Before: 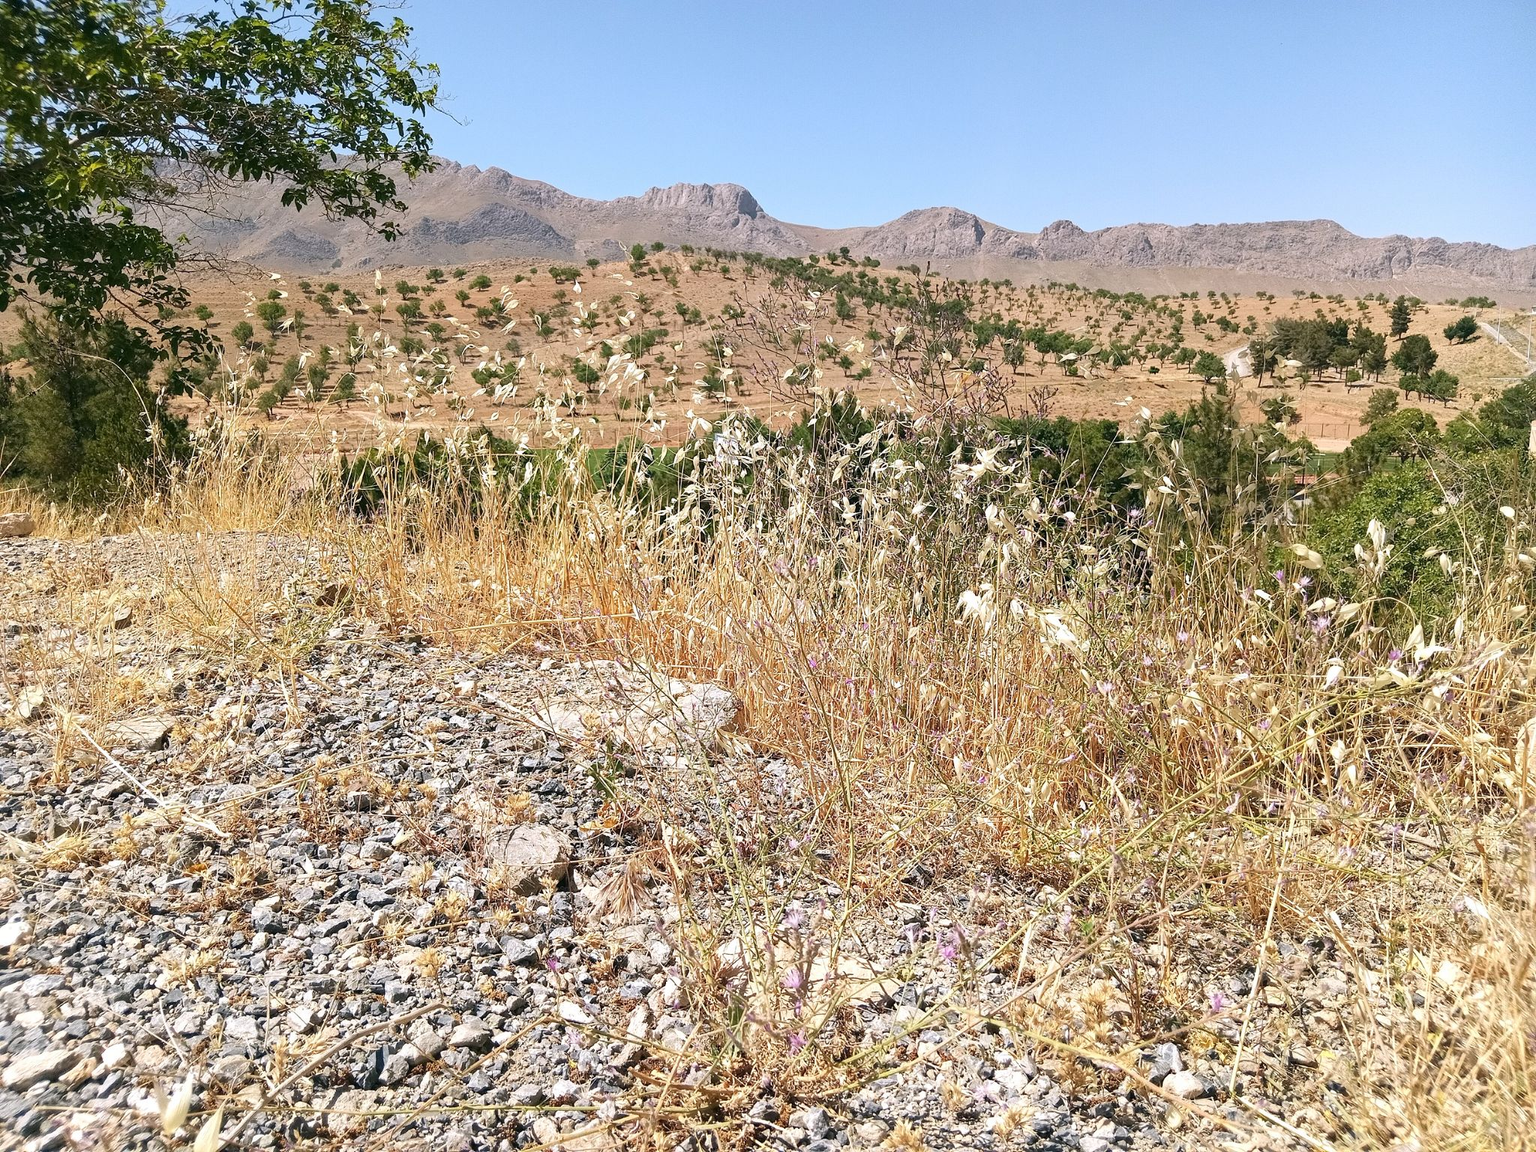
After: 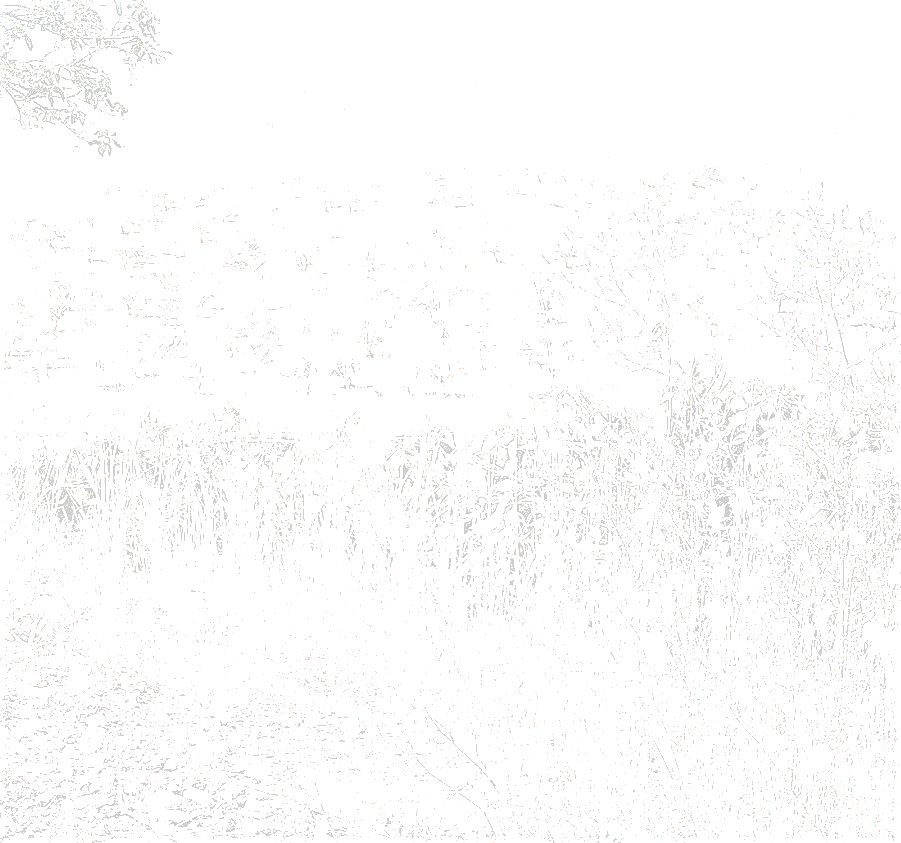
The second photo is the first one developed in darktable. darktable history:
crop: left 20.355%, top 10.83%, right 35.614%, bottom 34.244%
contrast brightness saturation: contrast -0.301, brightness 0.739, saturation -0.785
velvia: strength 40.65%
sharpen: on, module defaults
exposure: black level correction 0, exposure 1.124 EV, compensate exposure bias true, compensate highlight preservation false
levels: black 3.84%, levels [0, 0.281, 0.562]
filmic rgb: black relative exposure -4.12 EV, white relative exposure 5.1 EV, hardness 2.1, contrast 1.182
